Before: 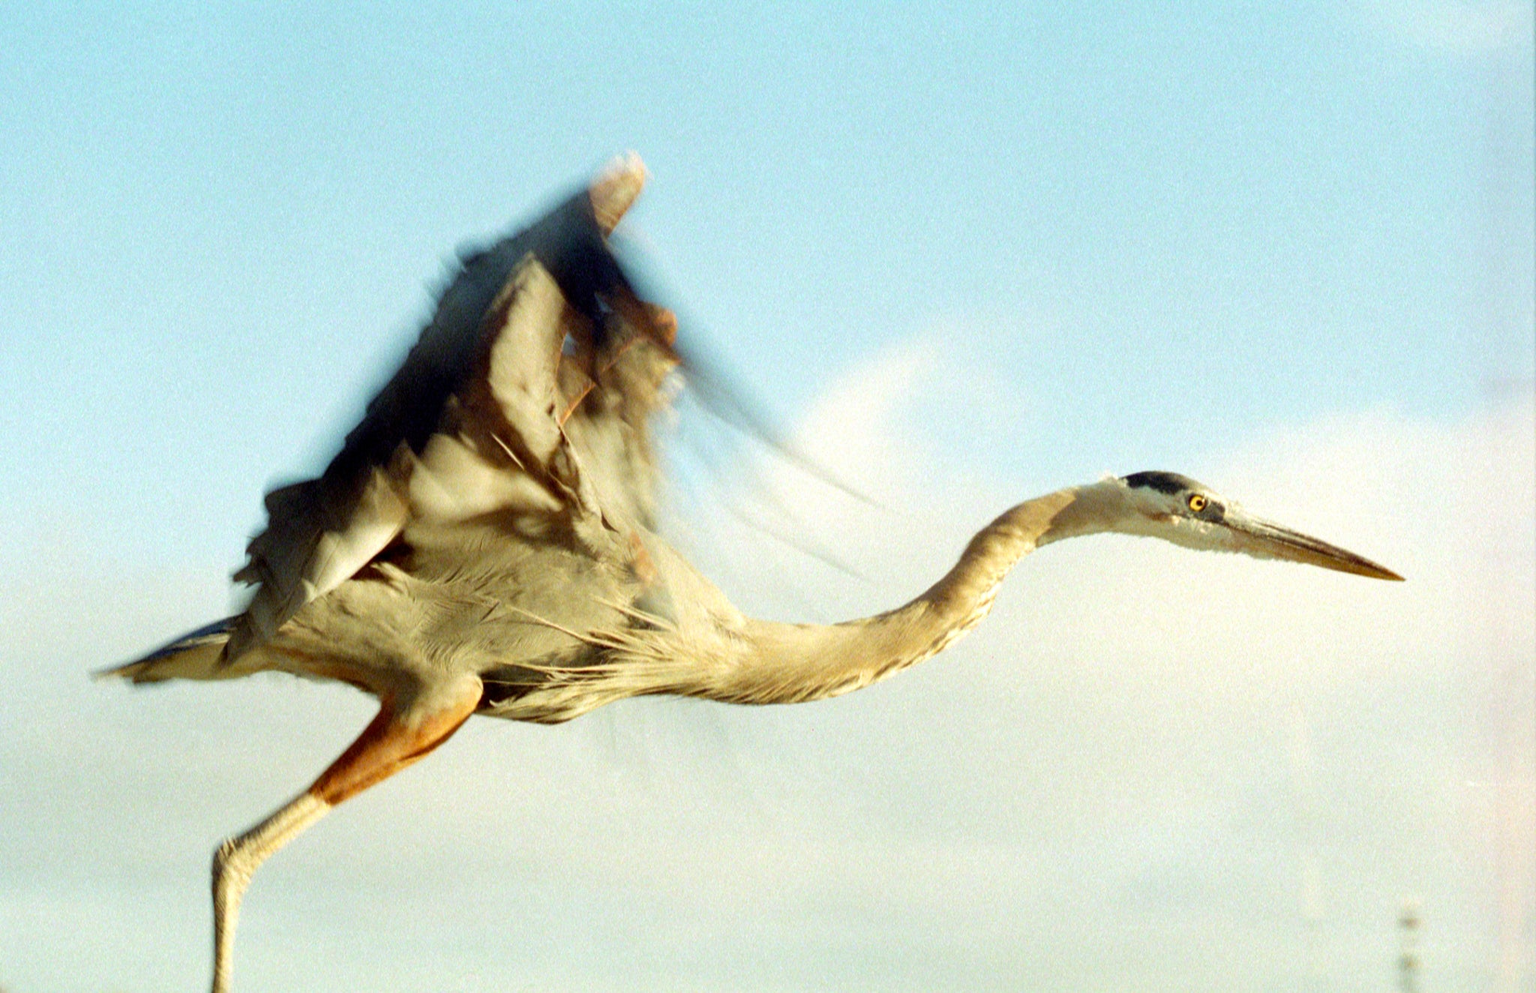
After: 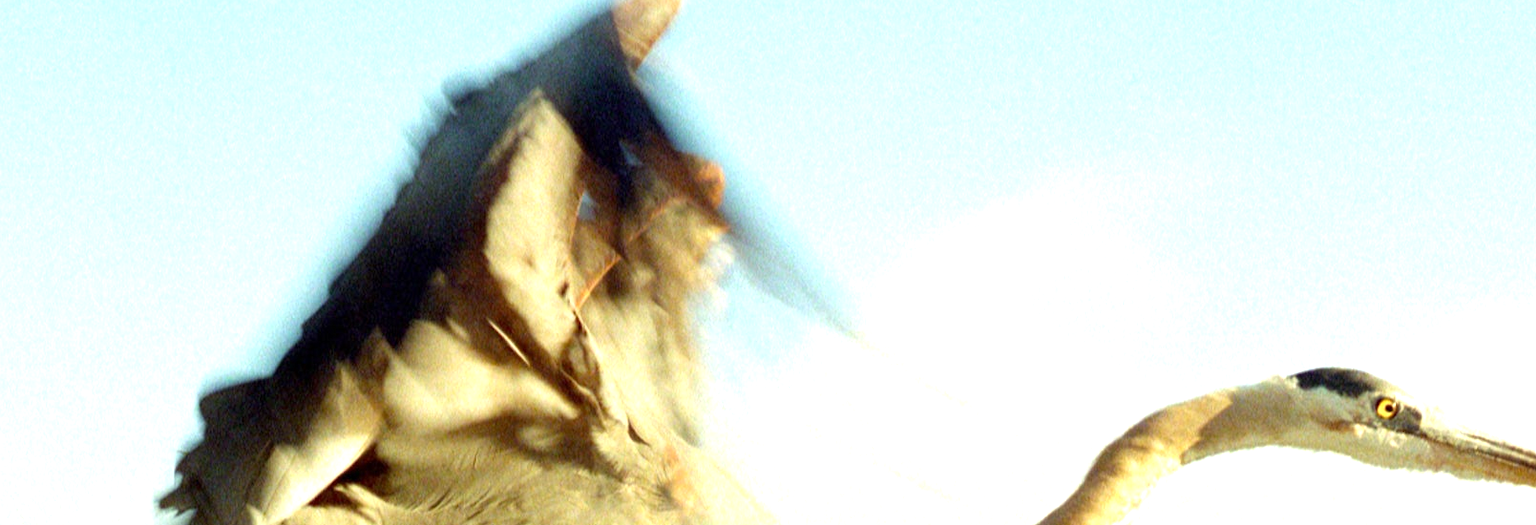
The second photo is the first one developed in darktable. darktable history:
exposure: exposure 0.574 EV, compensate highlight preservation false
crop: left 7.036%, top 18.398%, right 14.379%, bottom 40.043%
